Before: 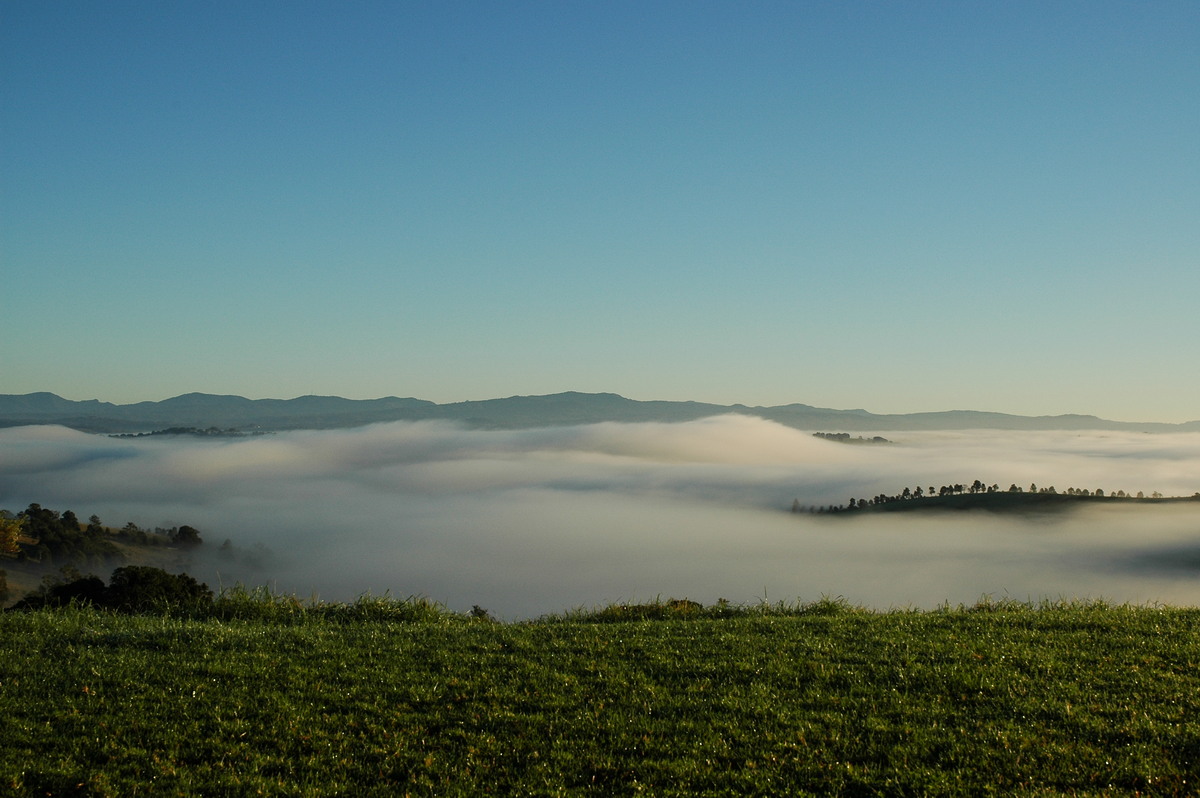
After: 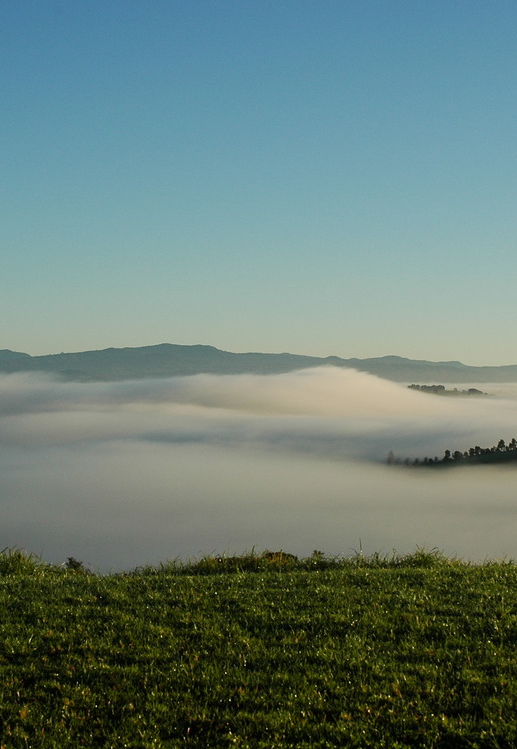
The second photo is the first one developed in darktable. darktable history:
crop: left 33.771%, top 6.058%, right 23.127%
